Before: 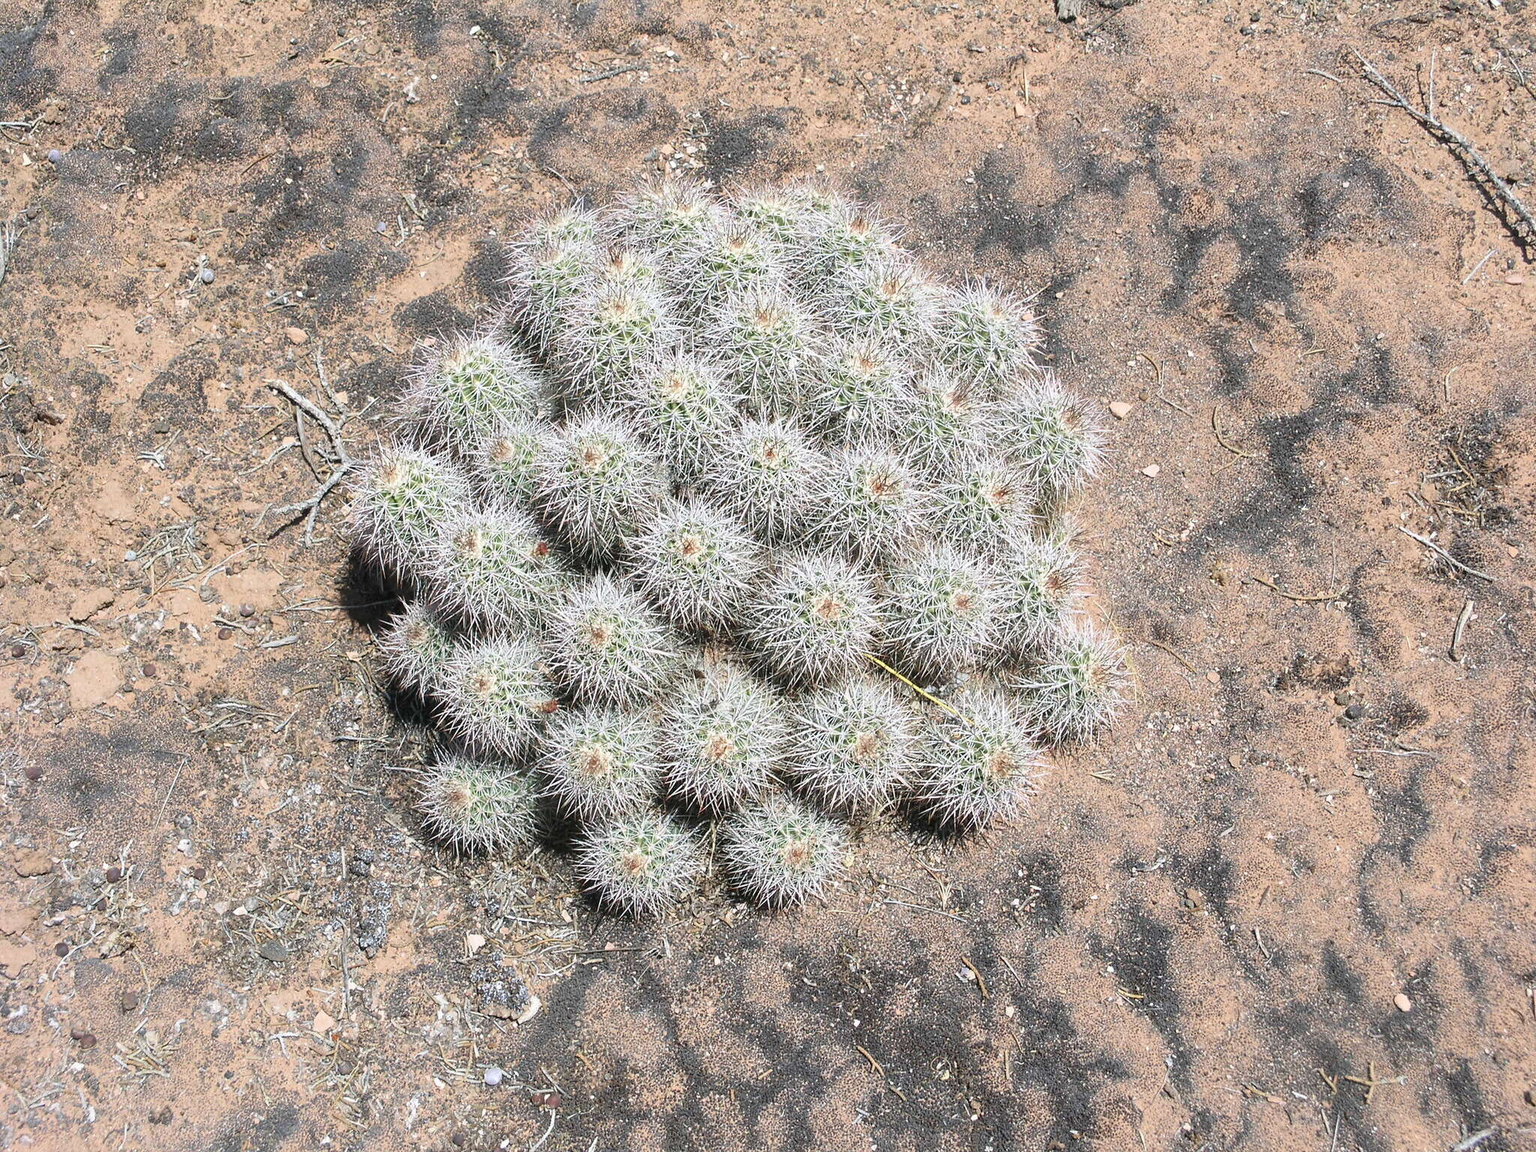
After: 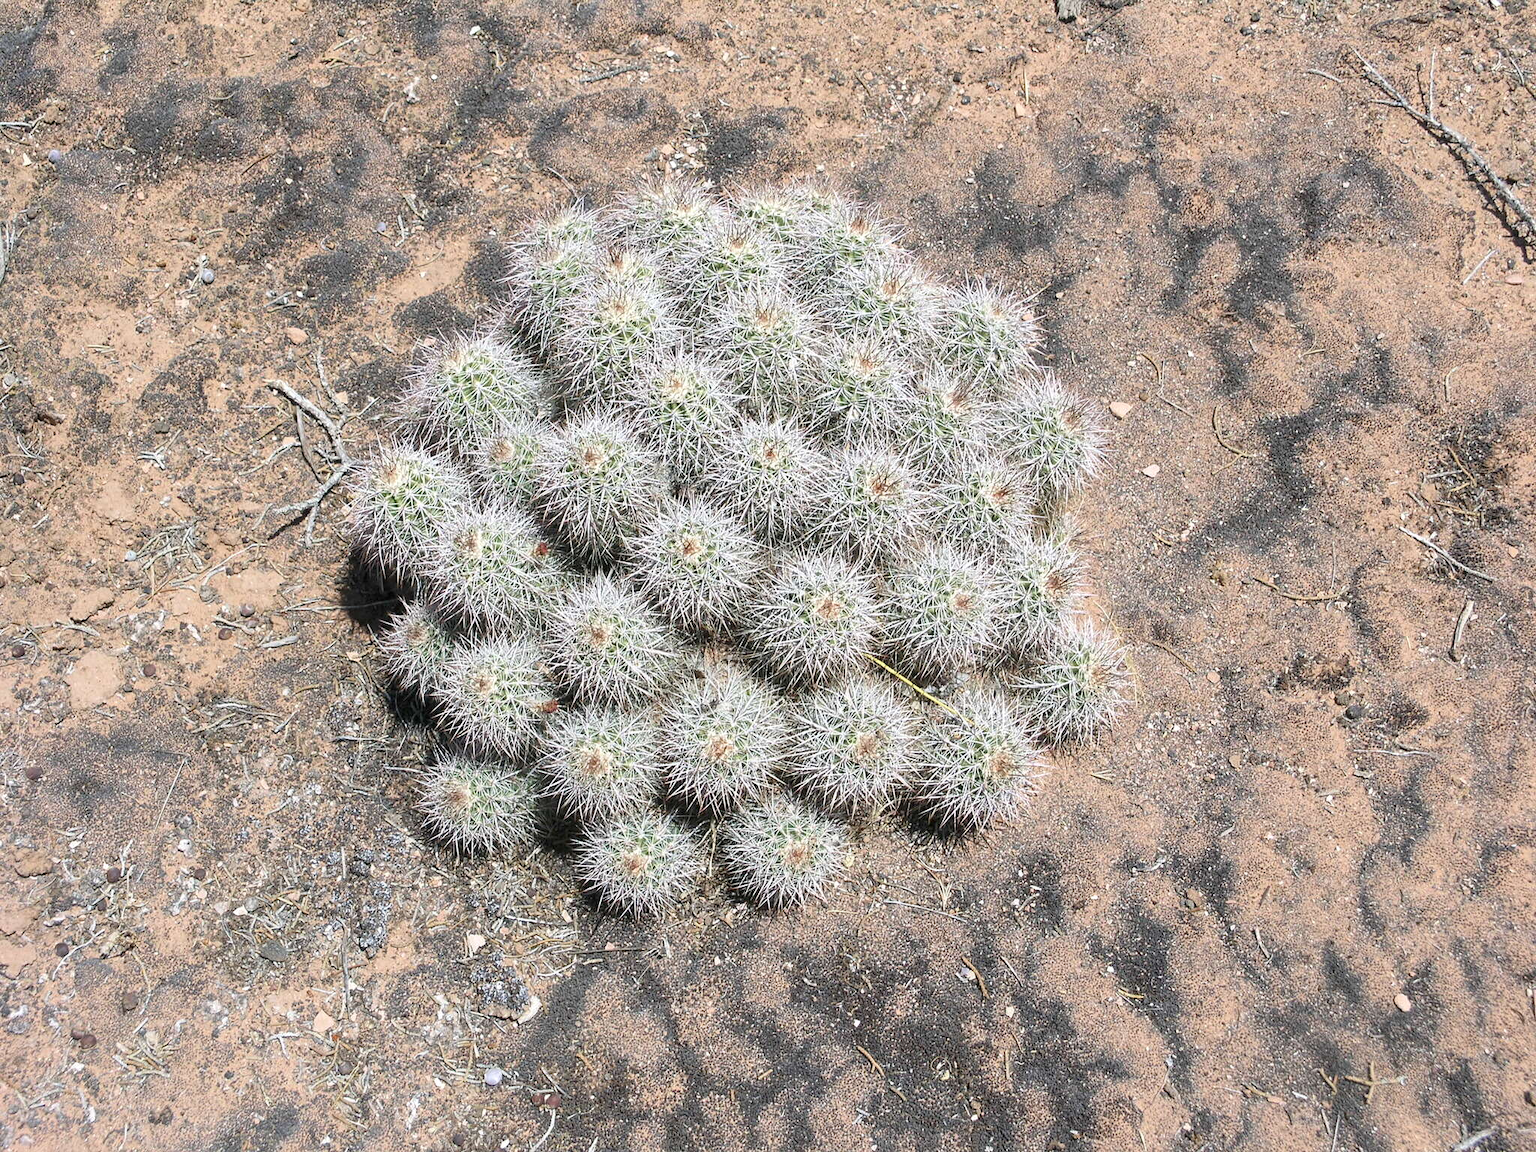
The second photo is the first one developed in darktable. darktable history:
local contrast: highlights 100%, shadows 100%, detail 120%, midtone range 0.2
rotate and perspective: automatic cropping original format, crop left 0, crop top 0
